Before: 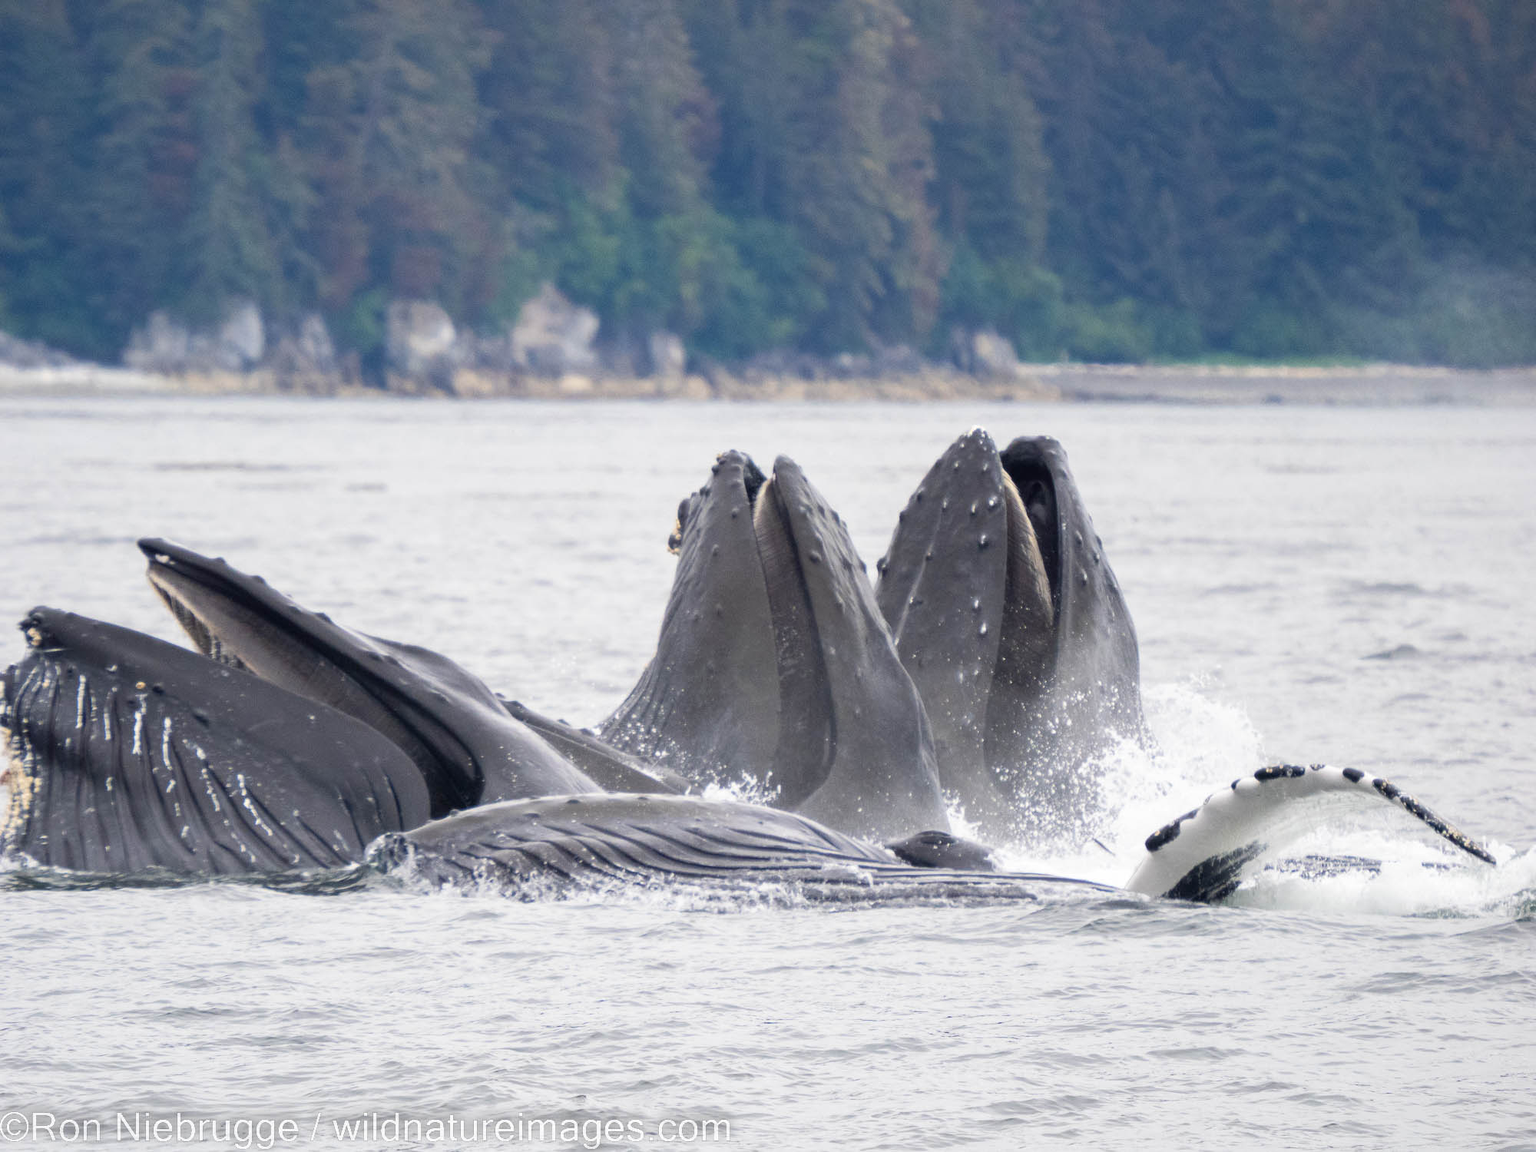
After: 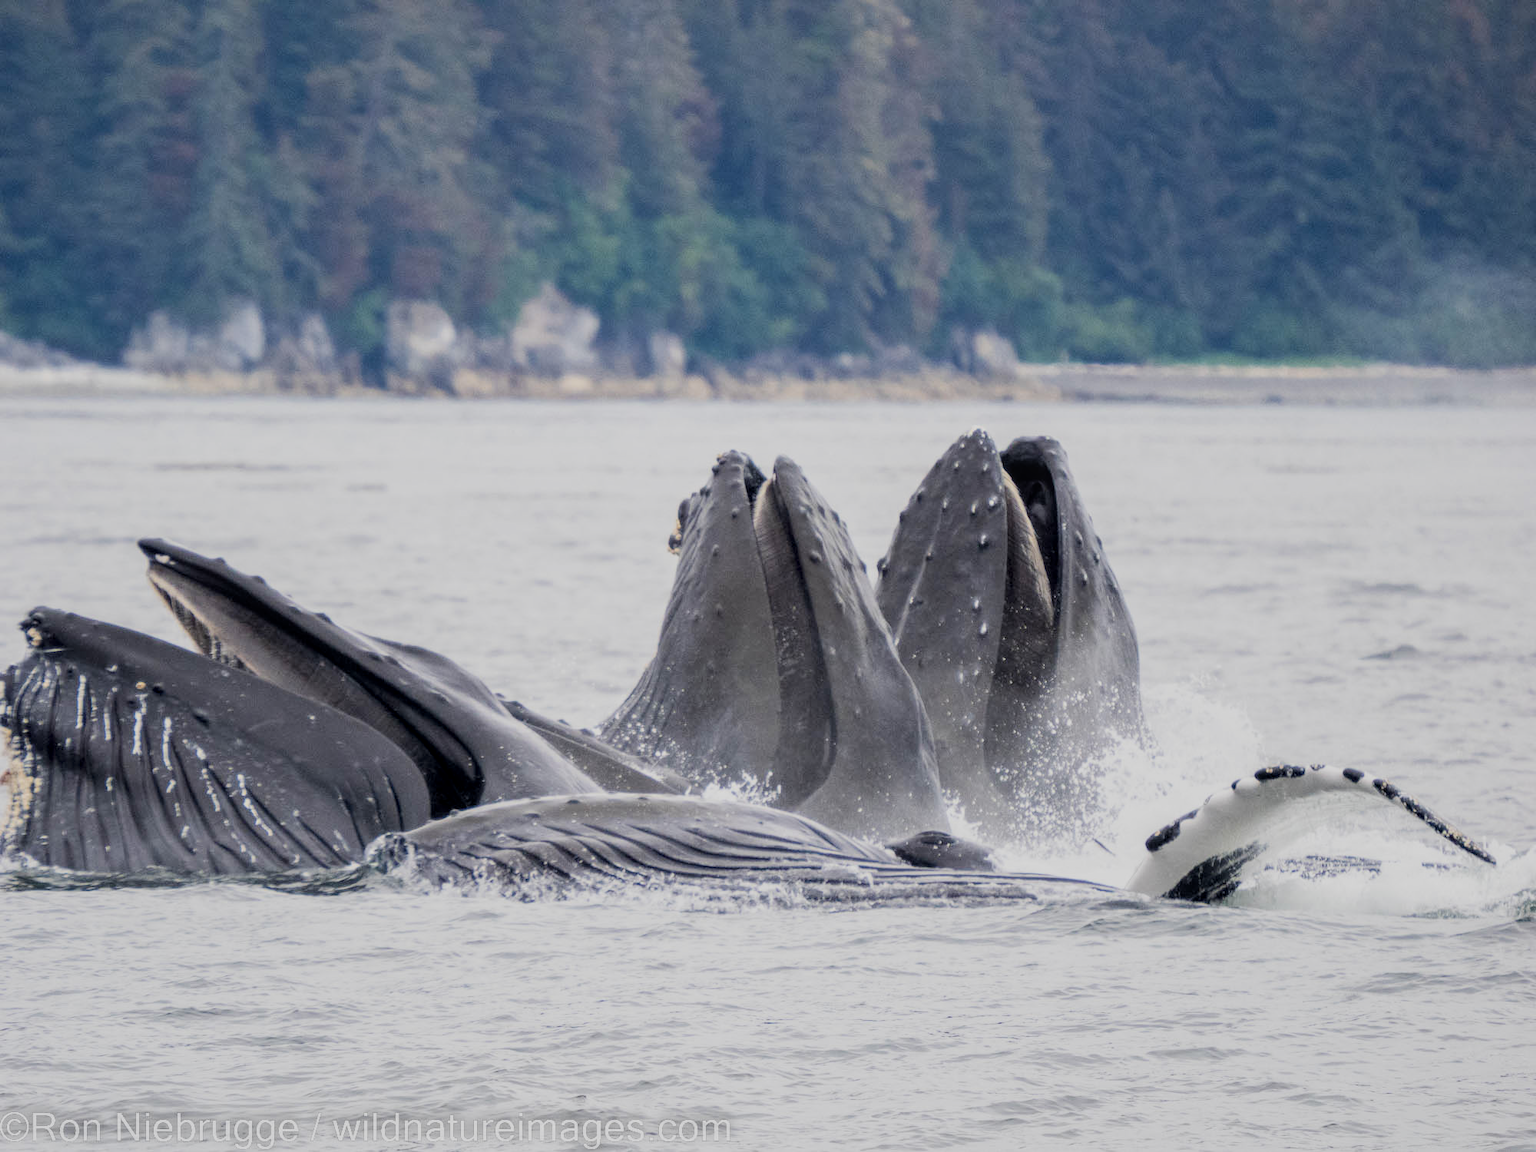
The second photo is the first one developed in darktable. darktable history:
filmic rgb: black relative exposure -8.49 EV, white relative exposure 5.57 EV, hardness 3.36, contrast 1.024
local contrast: on, module defaults
